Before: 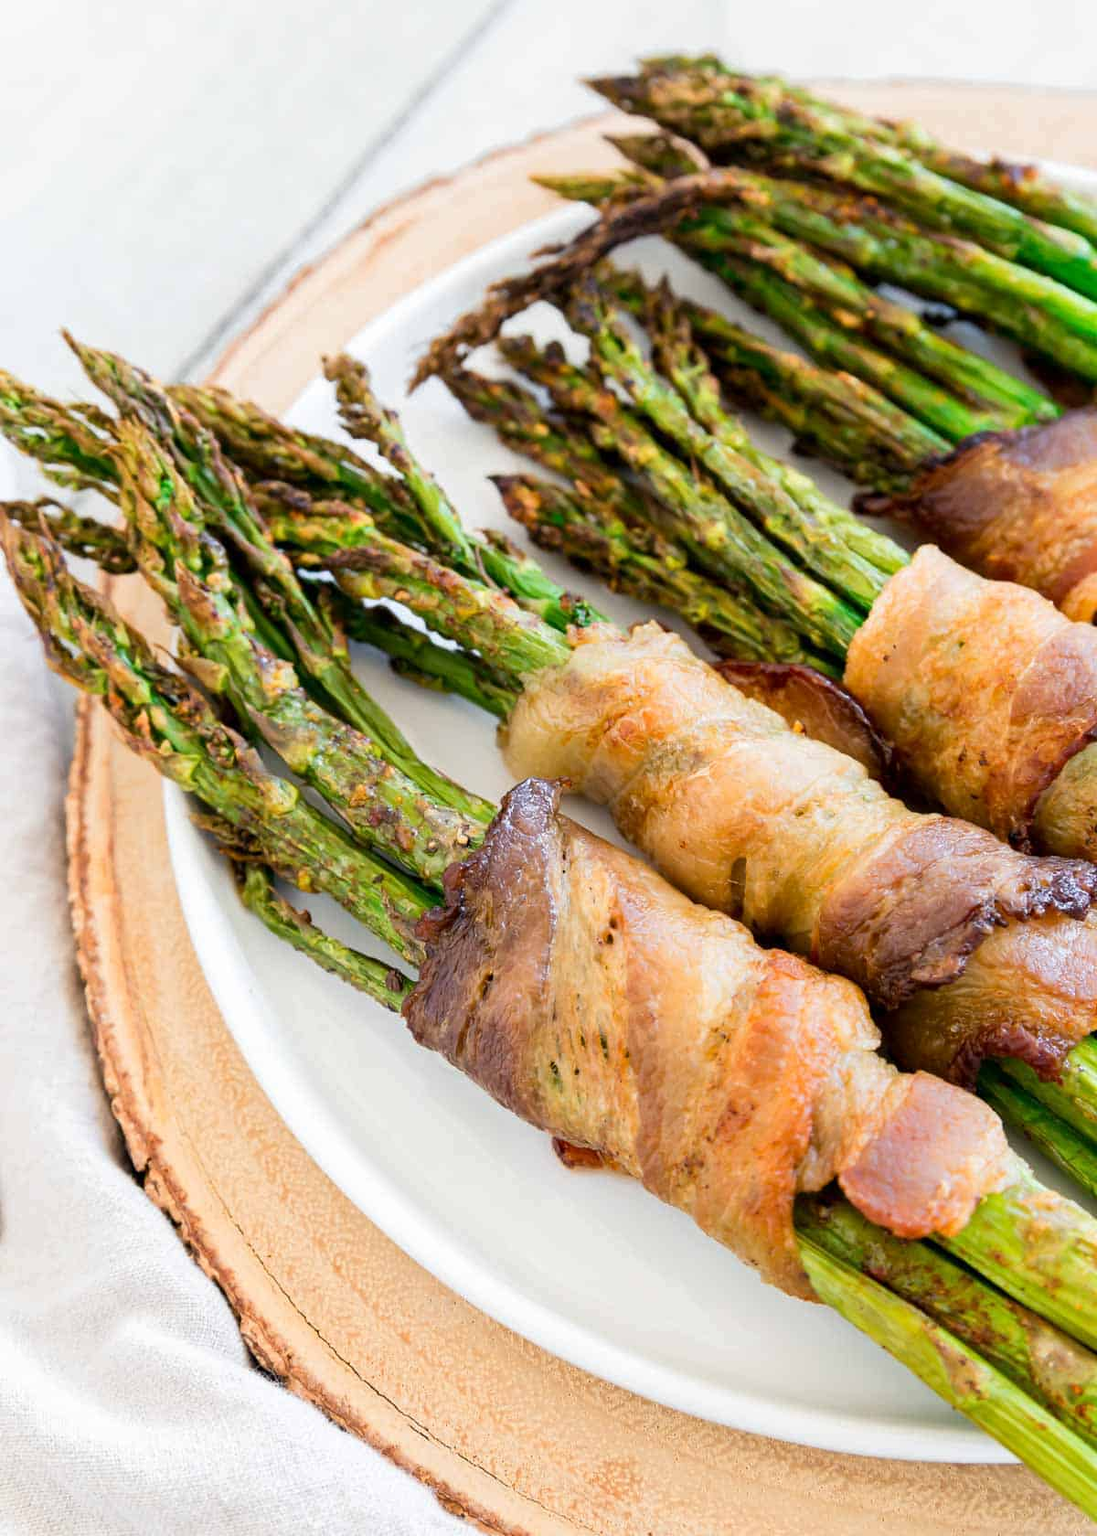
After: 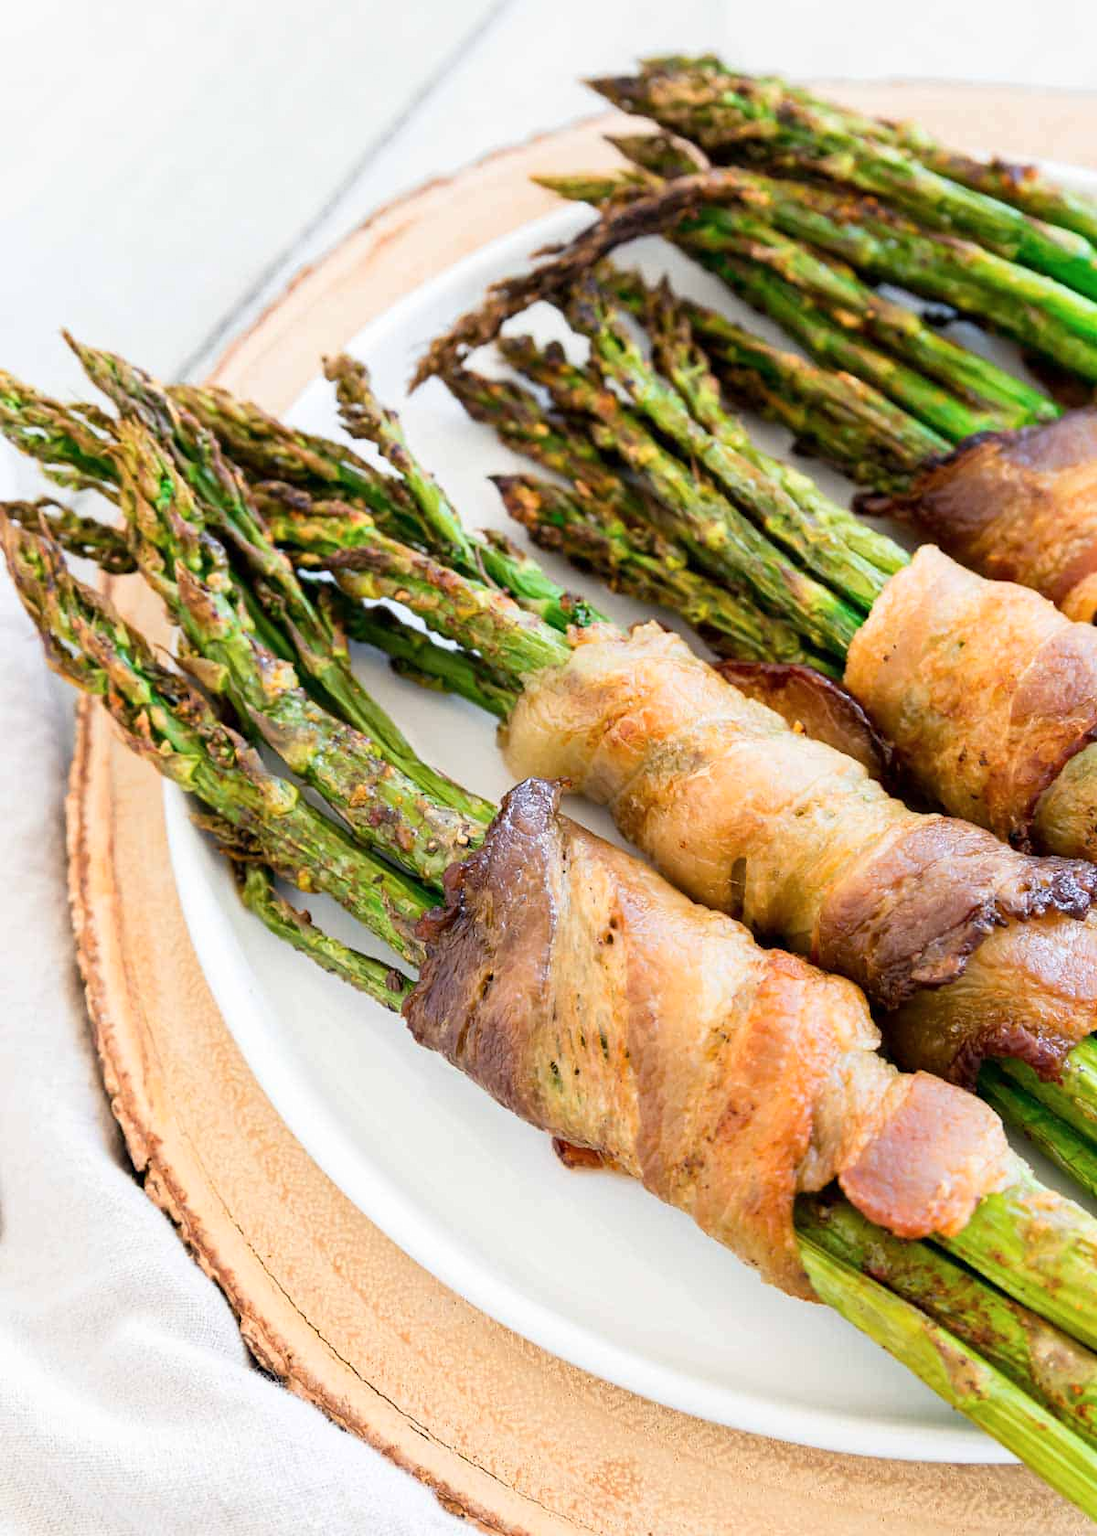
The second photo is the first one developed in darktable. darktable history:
tone curve: curves: ch0 [(0, 0) (0.003, 0.003) (0.011, 0.011) (0.025, 0.026) (0.044, 0.046) (0.069, 0.072) (0.1, 0.103) (0.136, 0.141) (0.177, 0.184) (0.224, 0.233) (0.277, 0.287) (0.335, 0.348) (0.399, 0.414) (0.468, 0.486) (0.543, 0.563) (0.623, 0.647) (0.709, 0.736) (0.801, 0.831) (0.898, 0.92) (1, 1)], color space Lab, independent channels, preserve colors none
